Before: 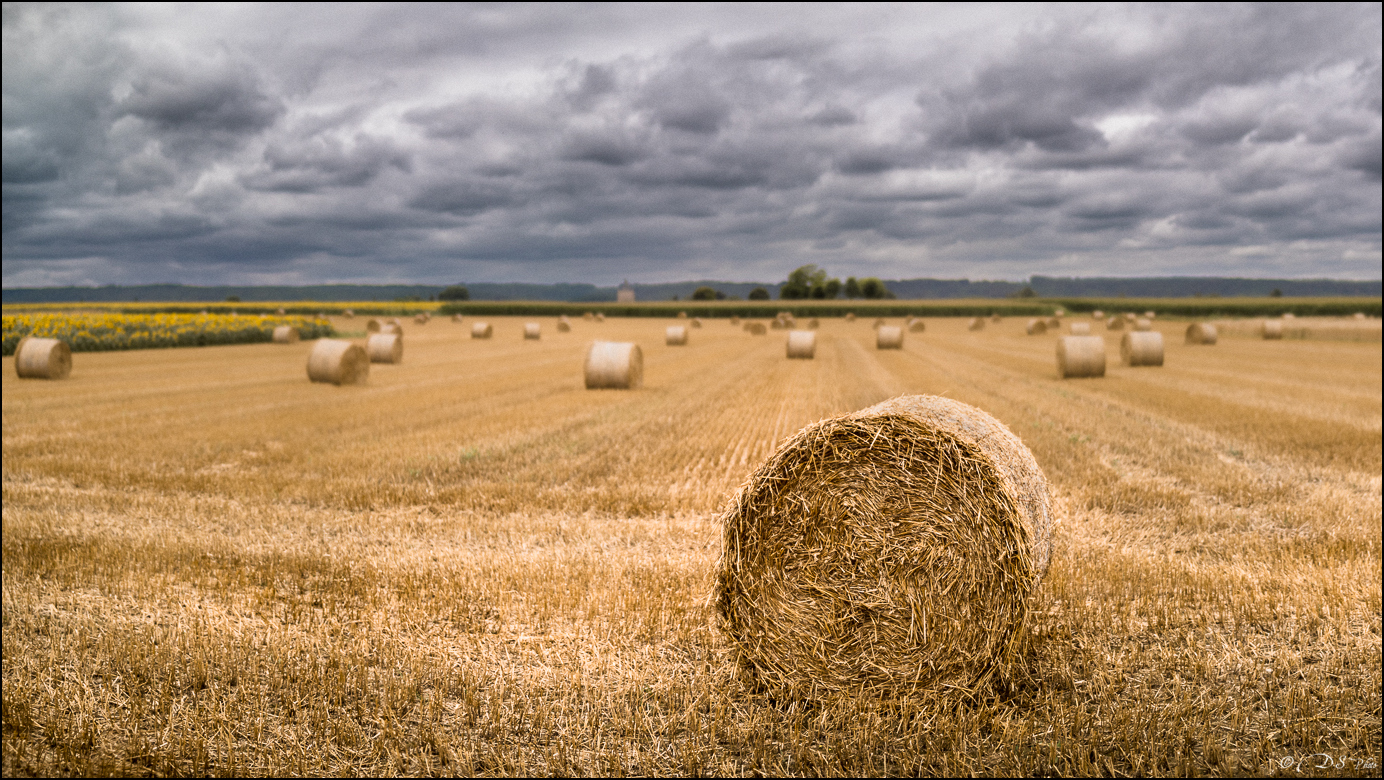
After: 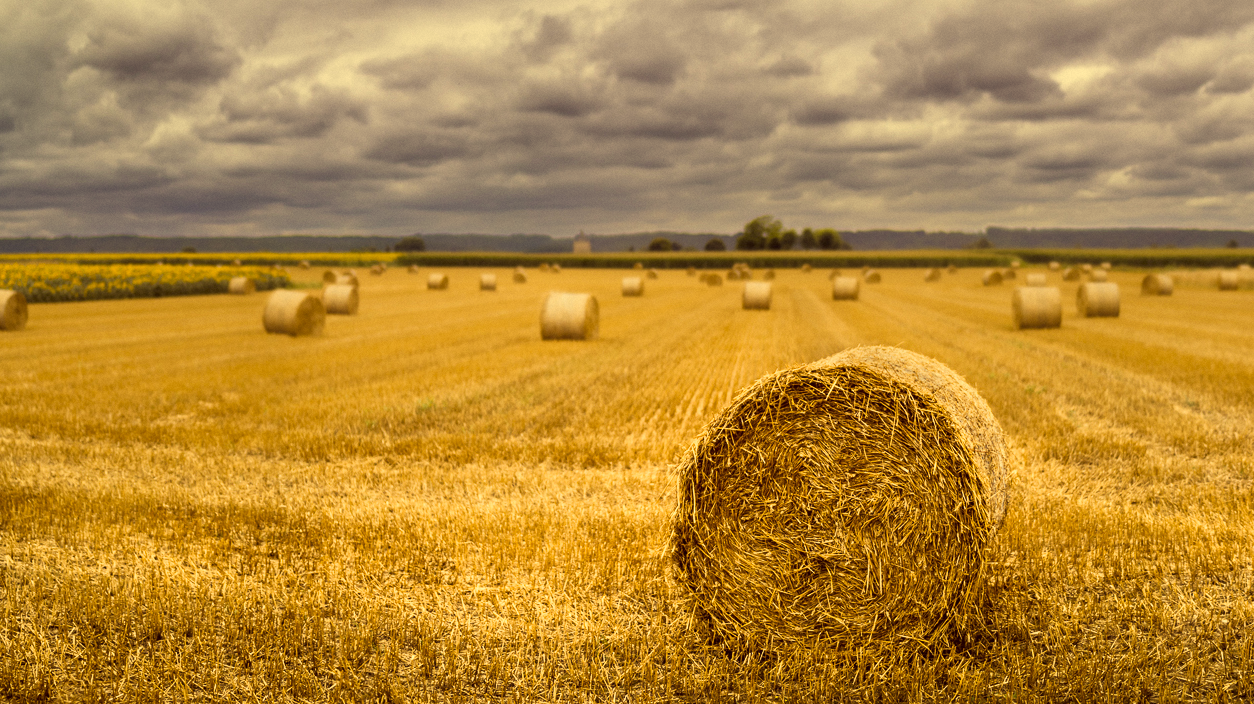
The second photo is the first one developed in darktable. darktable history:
crop: left 3.25%, top 6.363%, right 6.132%, bottom 3.329%
color correction: highlights a* -0.455, highlights b* 39.8, shadows a* 9.88, shadows b* -0.249
